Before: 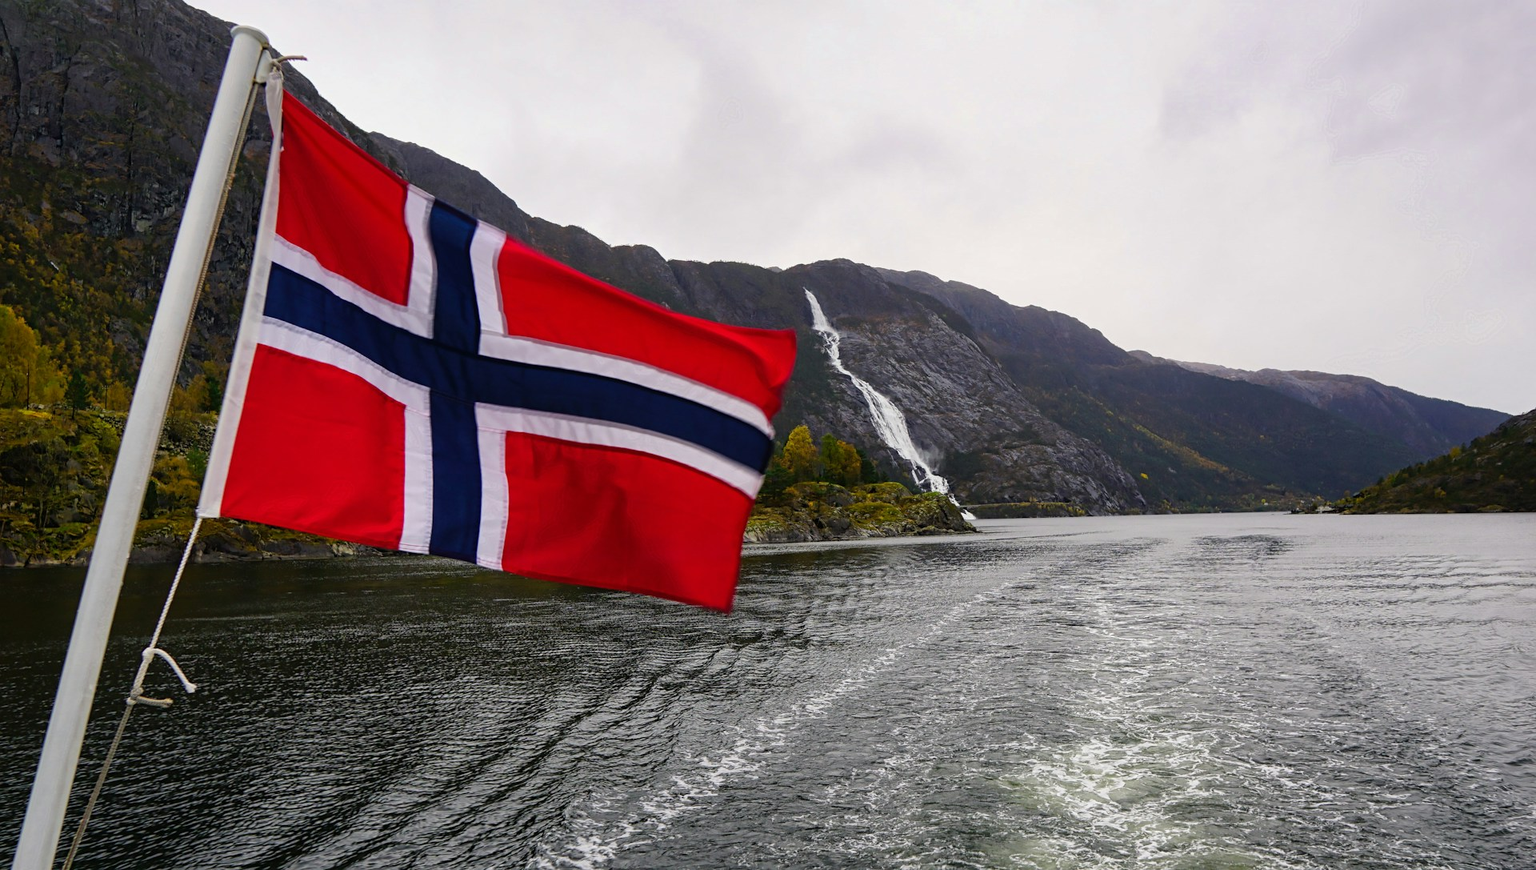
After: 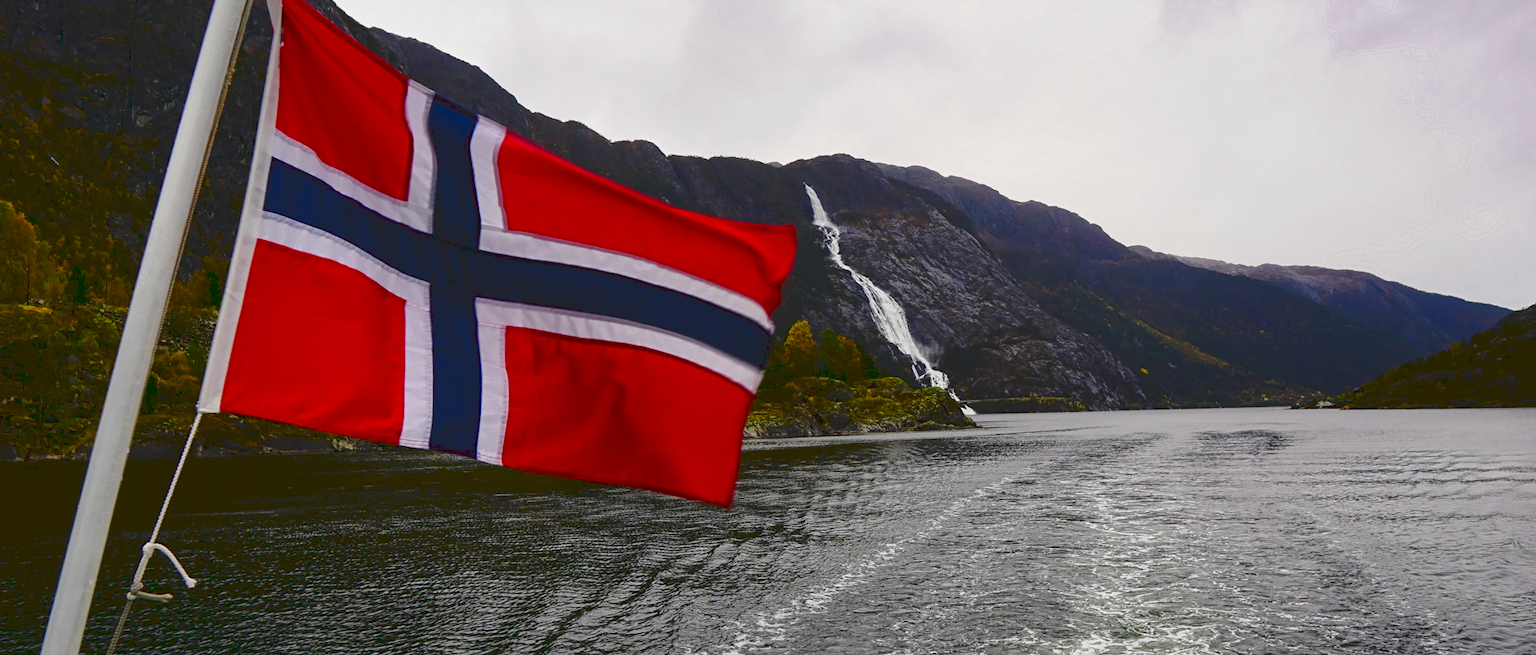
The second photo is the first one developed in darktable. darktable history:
tone curve: curves: ch0 [(0, 0) (0.003, 0.128) (0.011, 0.133) (0.025, 0.133) (0.044, 0.141) (0.069, 0.152) (0.1, 0.169) (0.136, 0.201) (0.177, 0.239) (0.224, 0.294) (0.277, 0.358) (0.335, 0.428) (0.399, 0.488) (0.468, 0.55) (0.543, 0.611) (0.623, 0.678) (0.709, 0.755) (0.801, 0.843) (0.898, 0.91) (1, 1)], preserve colors none
crop and rotate: top 12.098%, bottom 12.506%
contrast brightness saturation: brightness -0.247, saturation 0.197
